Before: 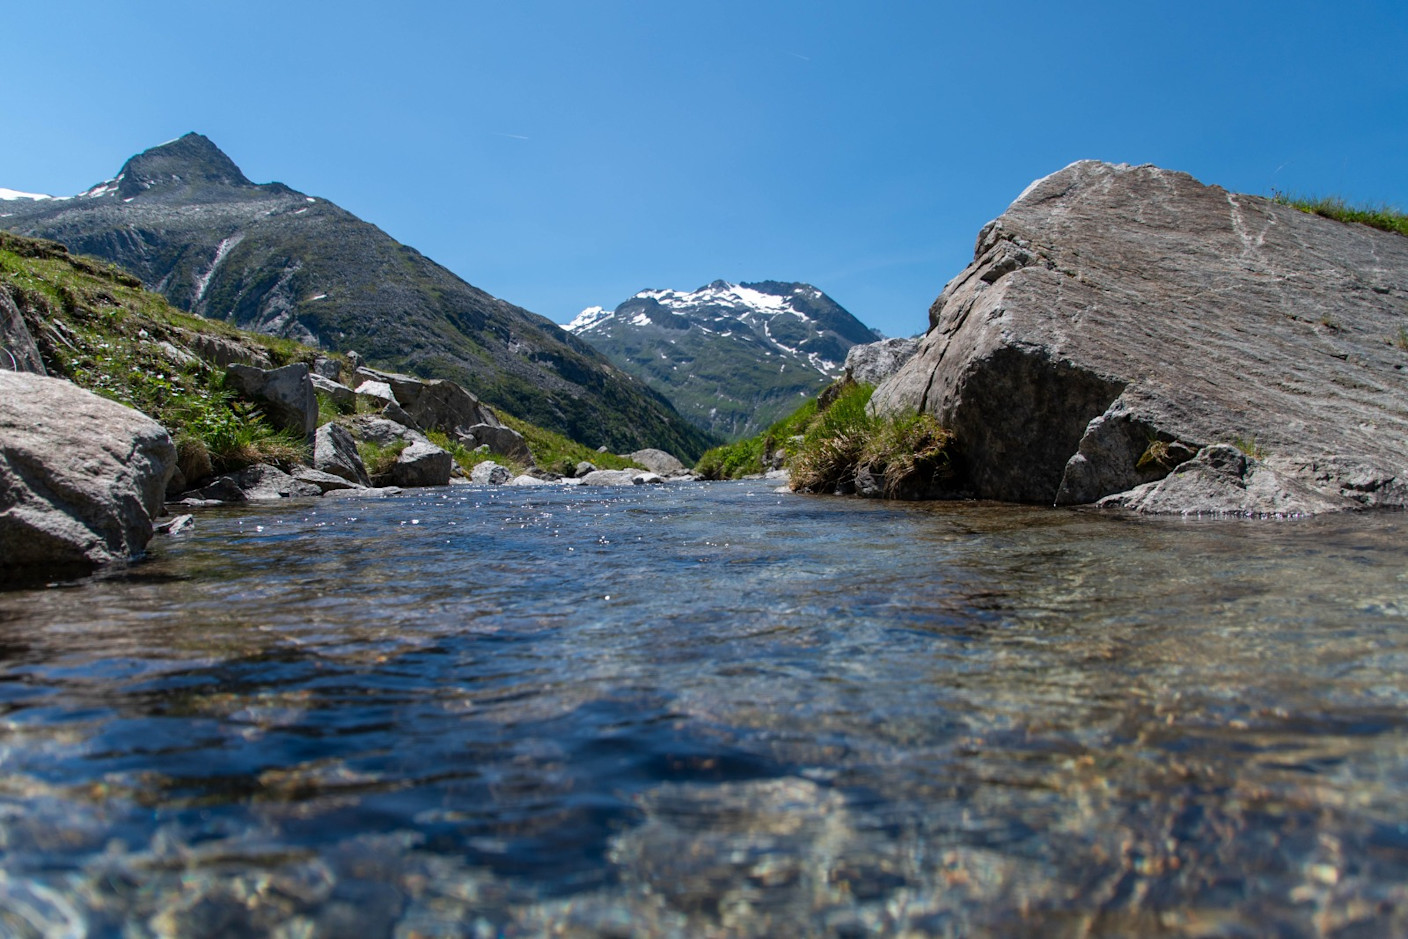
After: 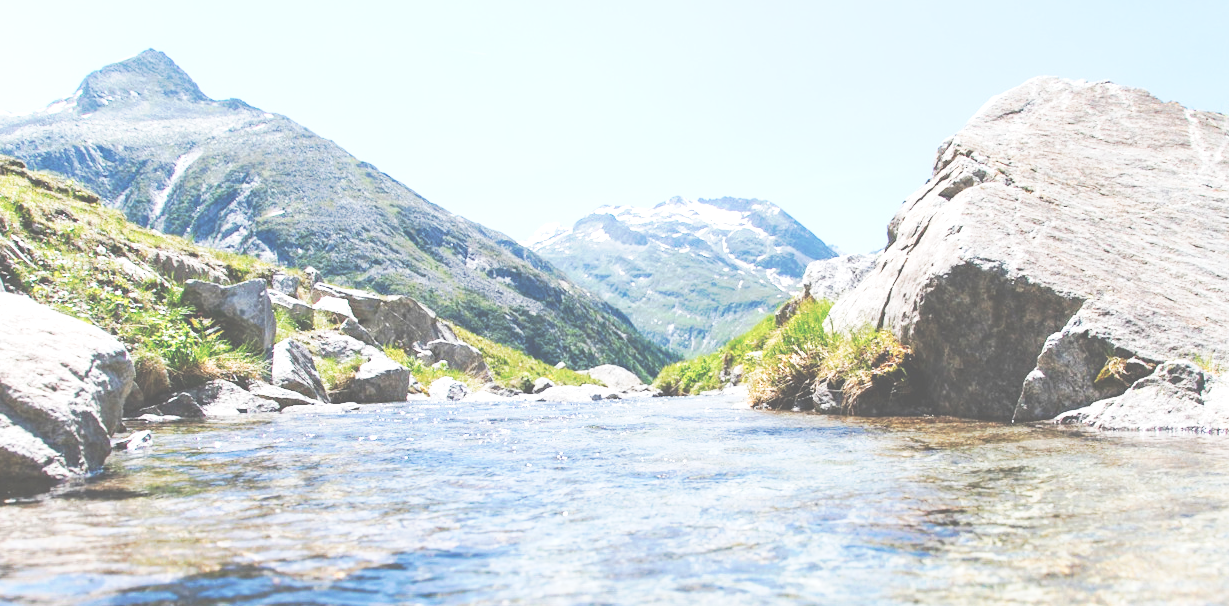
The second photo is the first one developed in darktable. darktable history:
exposure: black level correction -0.023, exposure 1.397 EV, compensate highlight preservation false
tone curve: curves: ch0 [(0, 0) (0.003, 0.003) (0.011, 0.013) (0.025, 0.029) (0.044, 0.052) (0.069, 0.081) (0.1, 0.116) (0.136, 0.158) (0.177, 0.207) (0.224, 0.268) (0.277, 0.373) (0.335, 0.465) (0.399, 0.565) (0.468, 0.674) (0.543, 0.79) (0.623, 0.853) (0.709, 0.918) (0.801, 0.956) (0.898, 0.977) (1, 1)], preserve colors none
crop: left 3.015%, top 8.969%, right 9.647%, bottom 26.457%
